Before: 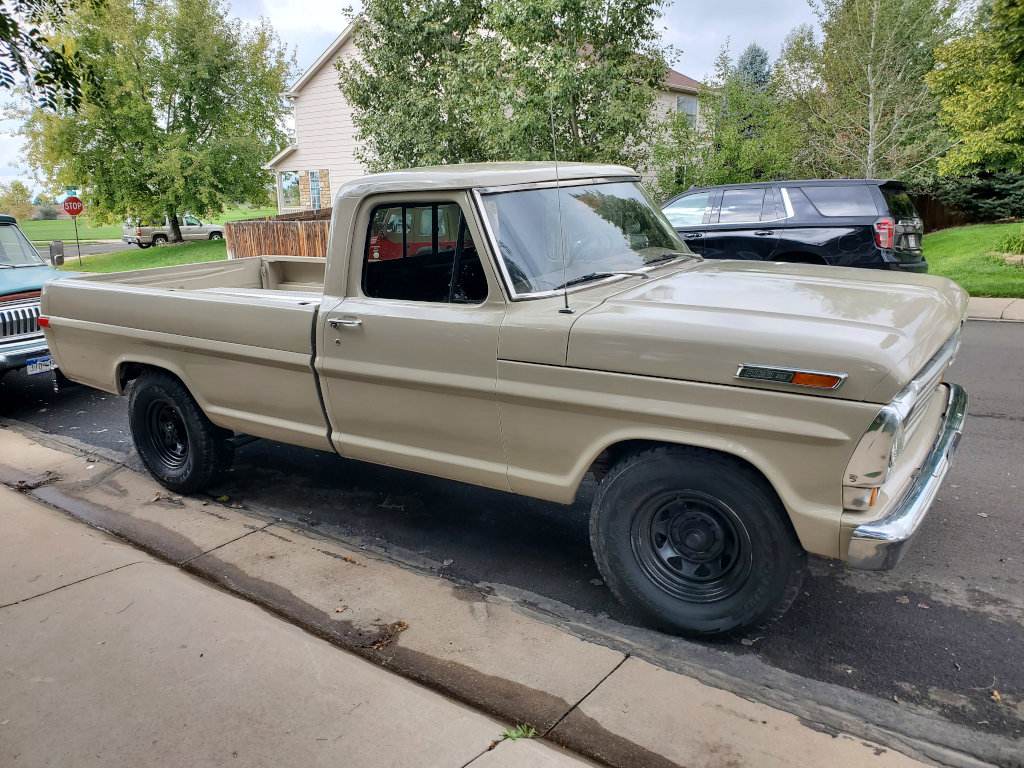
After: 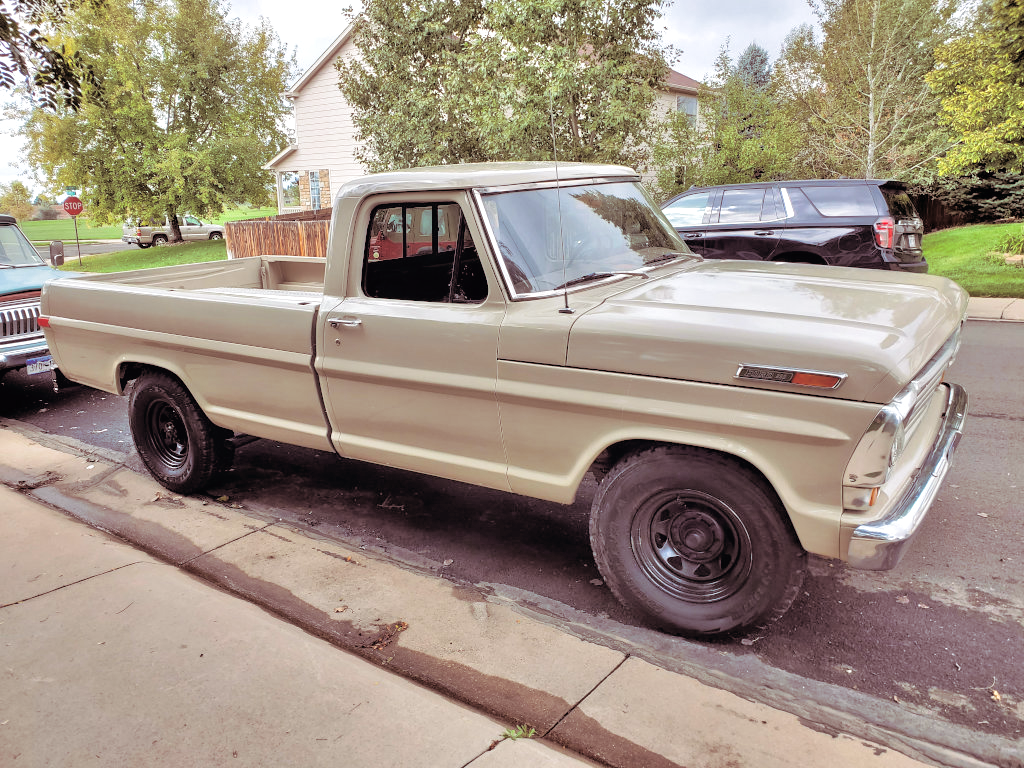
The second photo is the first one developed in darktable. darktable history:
tone equalizer: -7 EV 0.15 EV, -6 EV 0.6 EV, -5 EV 1.15 EV, -4 EV 1.33 EV, -3 EV 1.15 EV, -2 EV 0.6 EV, -1 EV 0.15 EV, mask exposure compensation -0.5 EV
split-toning: shadows › saturation 0.41, highlights › saturation 0, compress 33.55%
color balance: lift [1, 0.998, 1.001, 1.002], gamma [1, 1.02, 1, 0.98], gain [1, 1.02, 1.003, 0.98]
exposure: exposure 0.2 EV, compensate highlight preservation false
